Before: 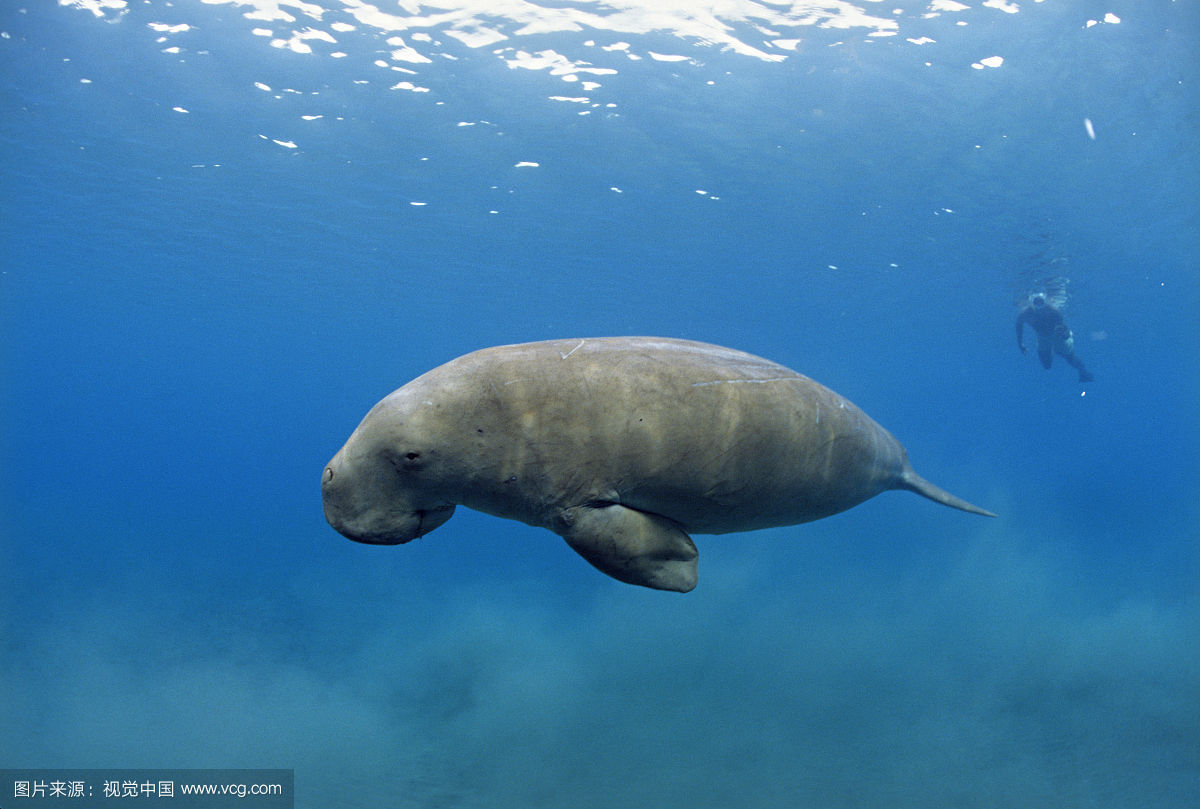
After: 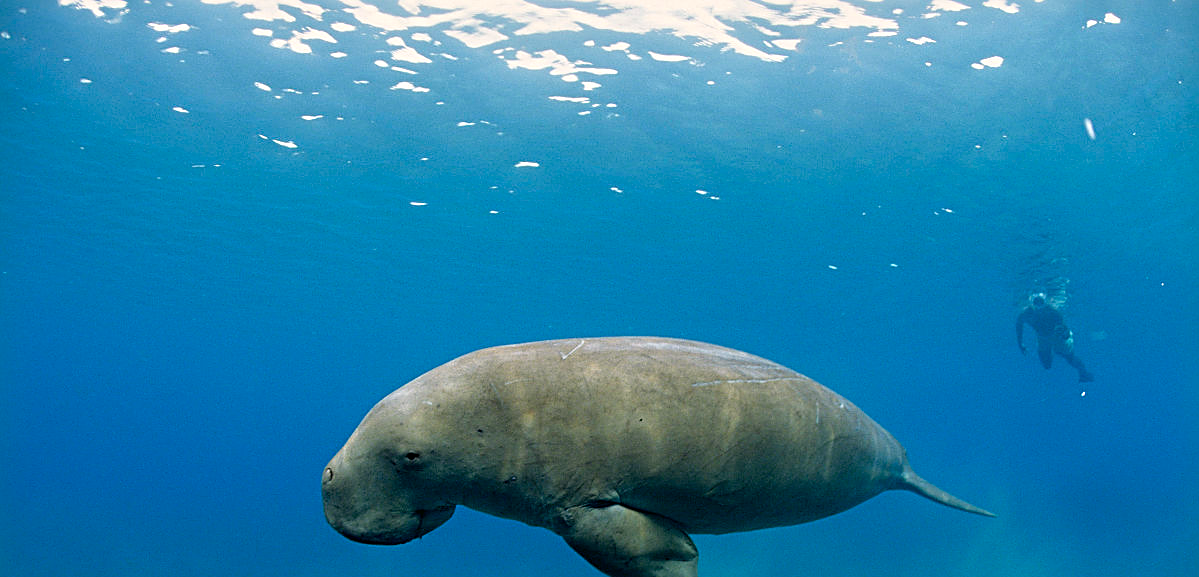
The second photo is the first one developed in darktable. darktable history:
sharpen: on, module defaults
crop: right 0%, bottom 28.6%
color correction: highlights a* 4.21, highlights b* 4.92, shadows a* -8.13, shadows b* 4.62
